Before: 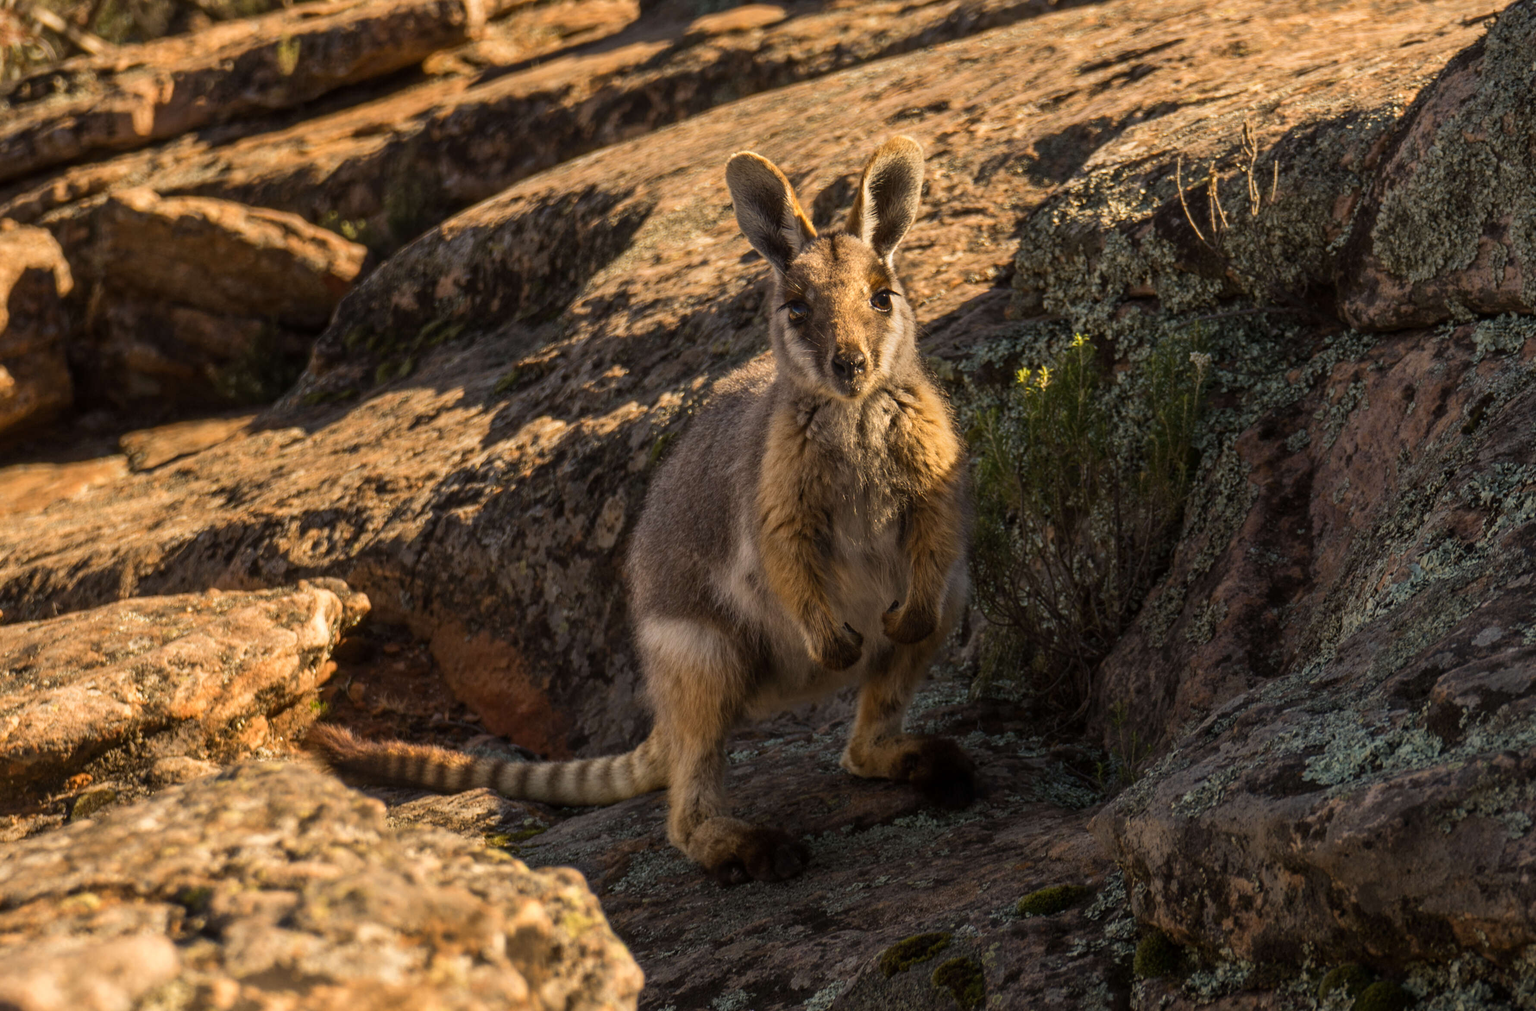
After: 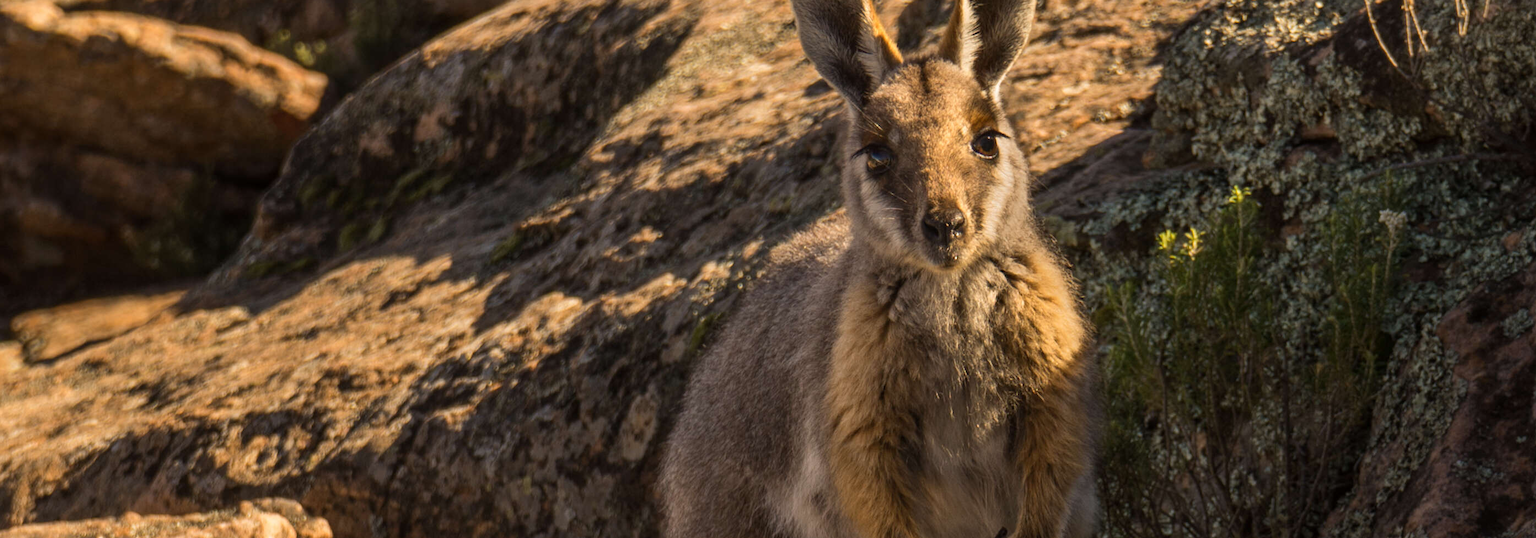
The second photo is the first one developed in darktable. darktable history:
crop: left 7.24%, top 18.574%, right 14.508%, bottom 39.719%
